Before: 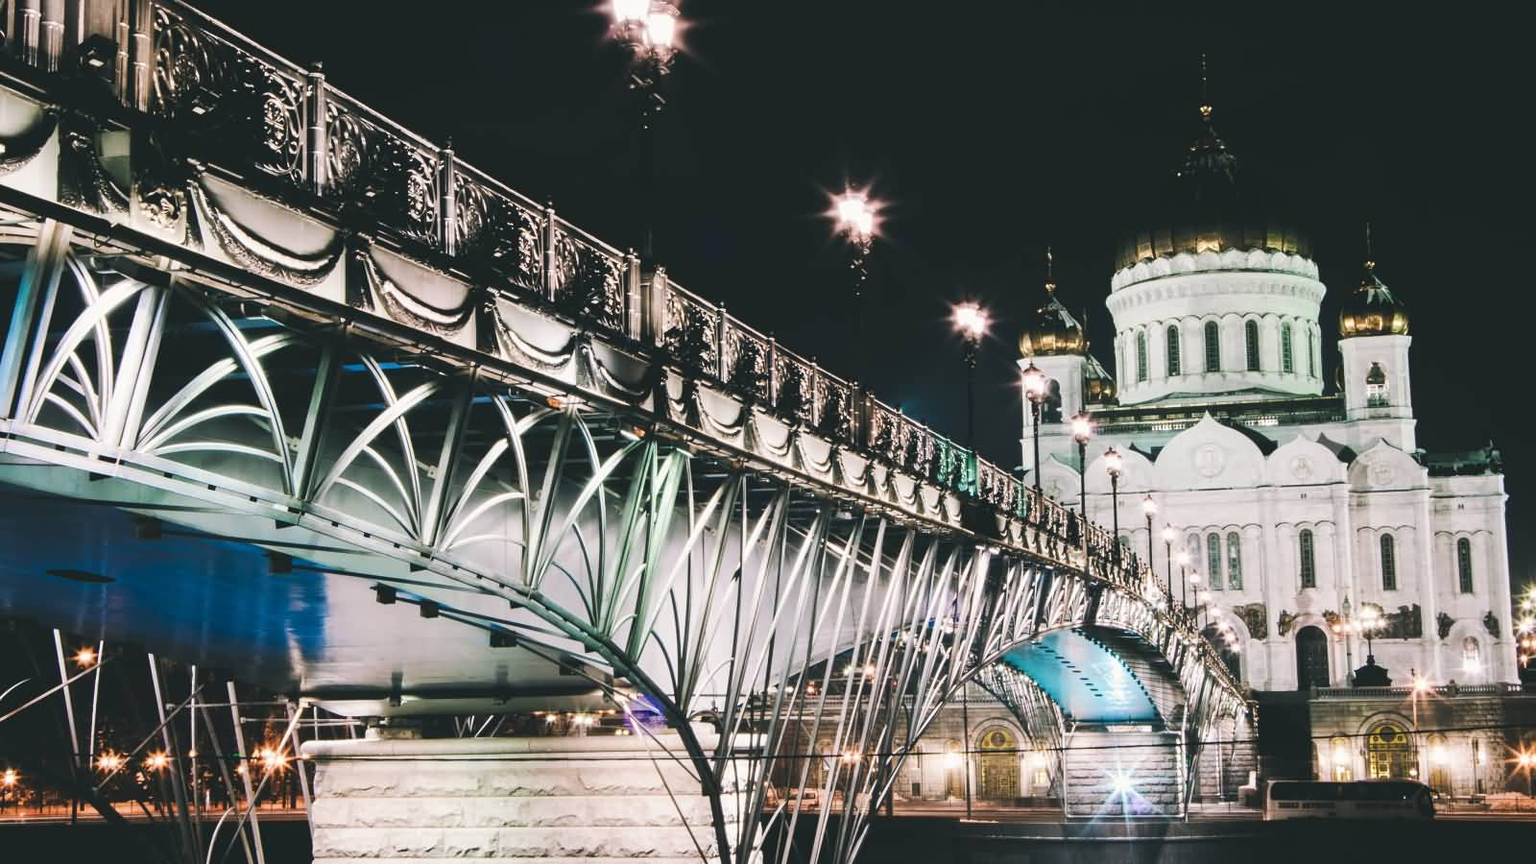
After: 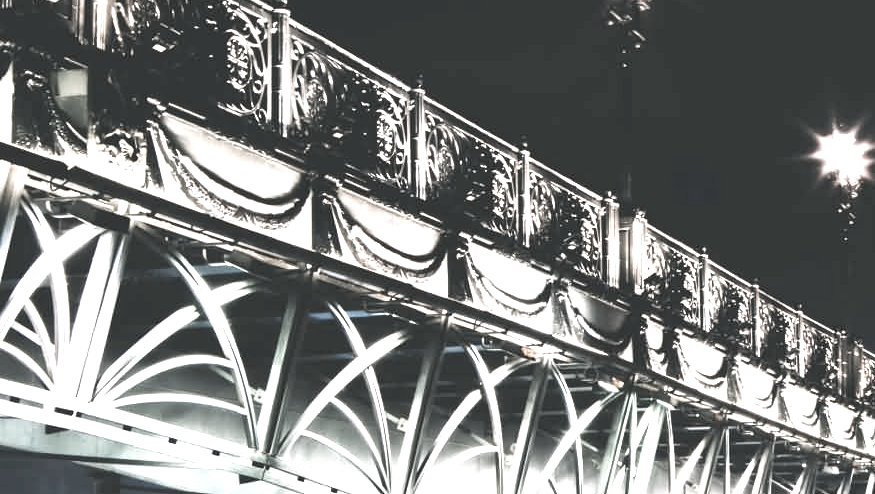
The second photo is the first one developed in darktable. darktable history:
color correction: saturation 0.3
exposure: black level correction 0, exposure 1.2 EV, compensate highlight preservation false
crop and rotate: left 3.047%, top 7.509%, right 42.236%, bottom 37.598%
